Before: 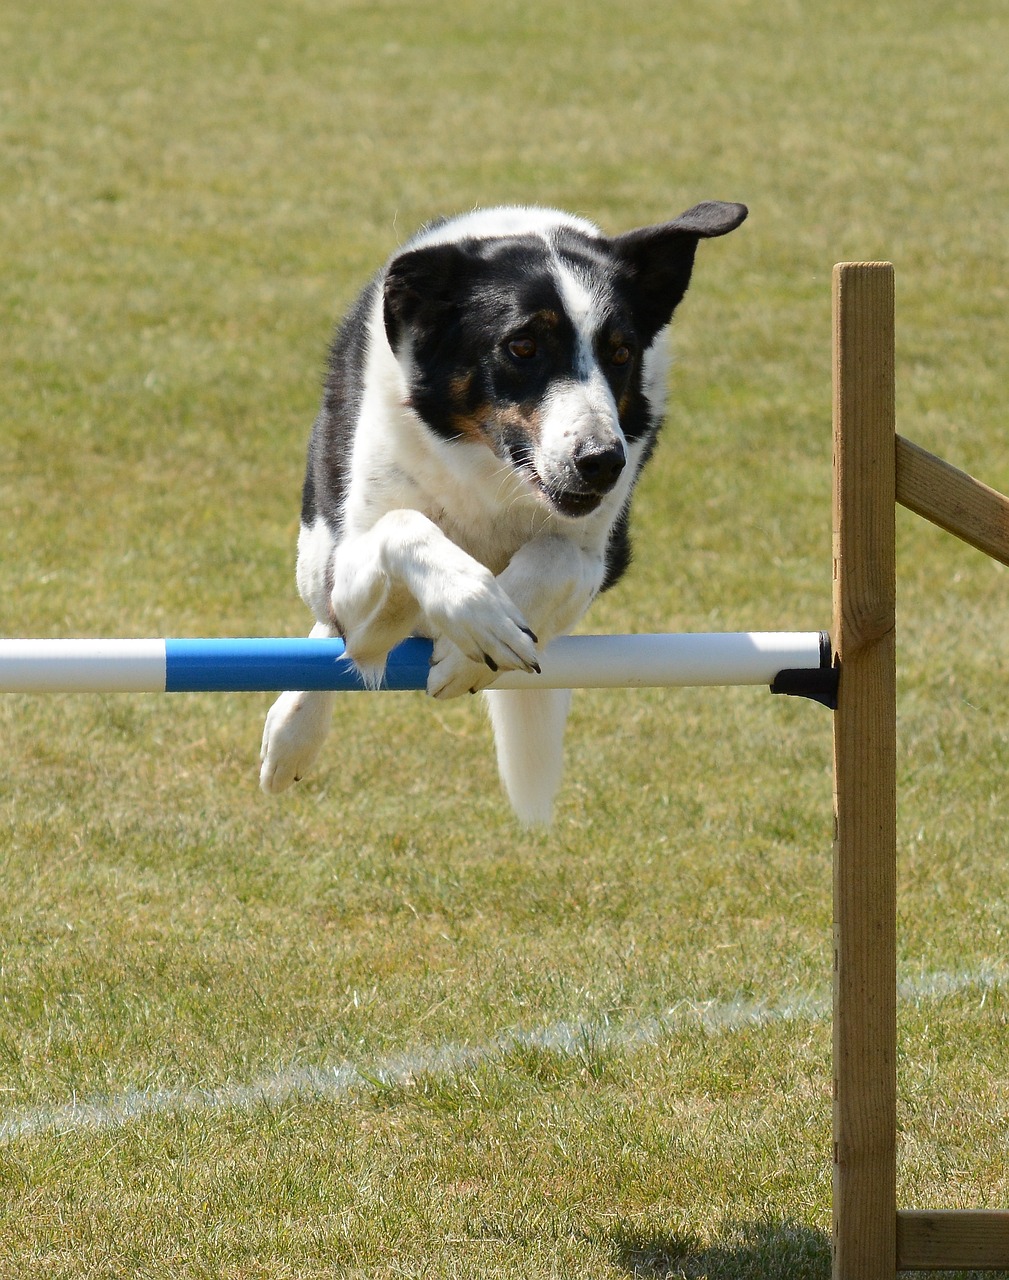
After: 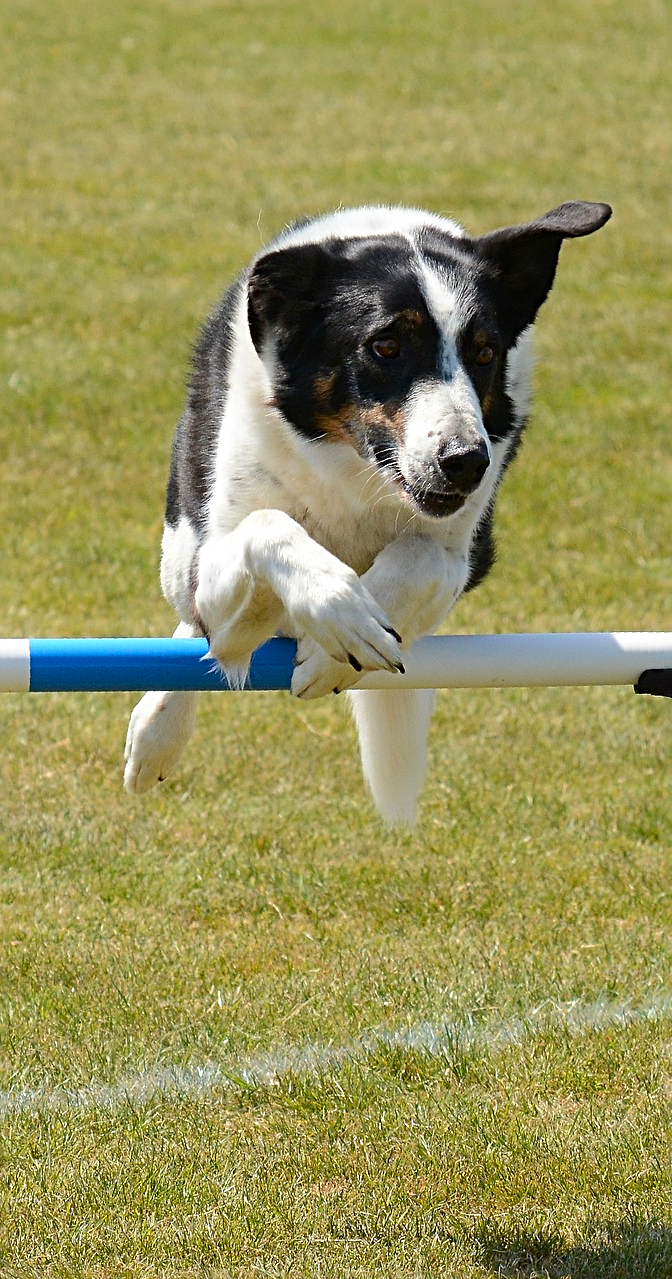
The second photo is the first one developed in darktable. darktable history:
color balance rgb: global vibrance 10%
sharpen: radius 3.119
contrast brightness saturation: saturation 0.18
crop and rotate: left 13.537%, right 19.796%
